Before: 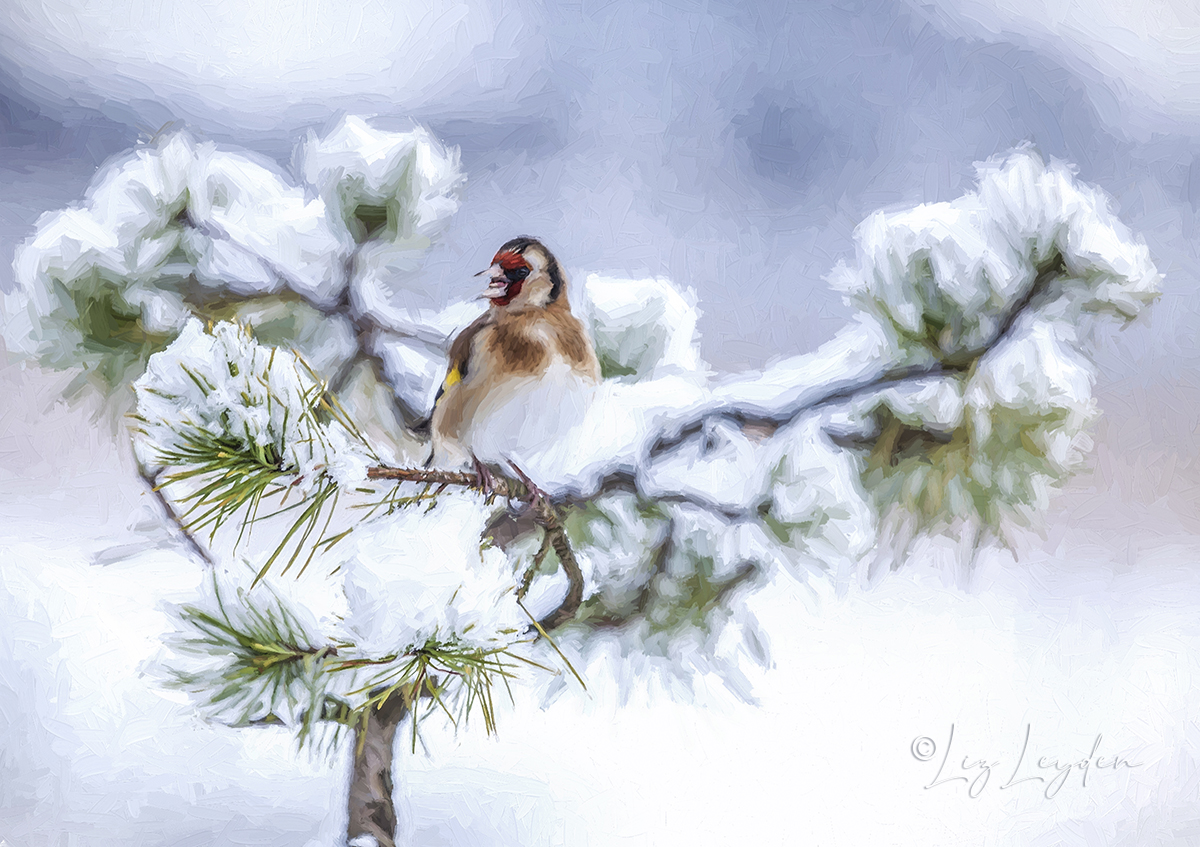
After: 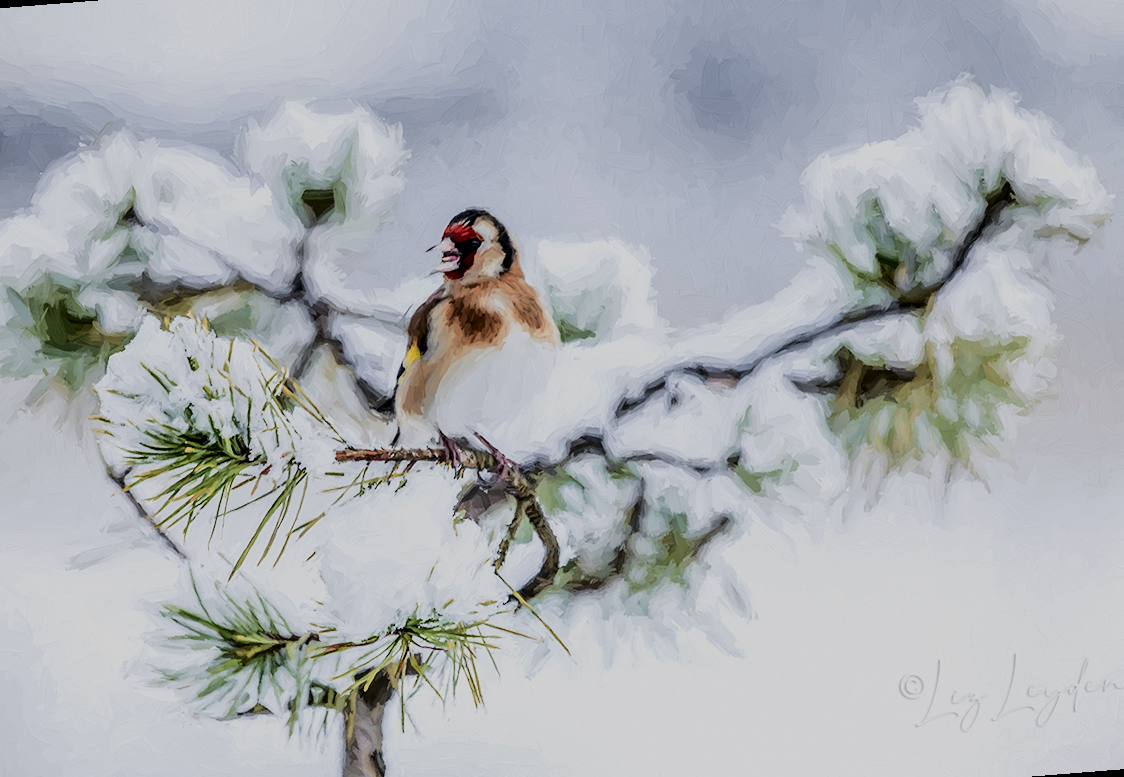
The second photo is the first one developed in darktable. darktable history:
exposure: black level correction 0, exposure 1.2 EV, compensate exposure bias true, compensate highlight preservation false
filmic rgb: black relative exposure -5 EV, hardness 2.88, contrast 1.1, highlights saturation mix -20%
rotate and perspective: rotation -4.57°, crop left 0.054, crop right 0.944, crop top 0.087, crop bottom 0.914
tone curve: curves: ch0 [(0.003, 0) (0.066, 0.031) (0.16, 0.089) (0.269, 0.218) (0.395, 0.408) (0.517, 0.56) (0.684, 0.734) (0.791, 0.814) (1, 1)]; ch1 [(0, 0) (0.164, 0.115) (0.337, 0.332) (0.39, 0.398) (0.464, 0.461) (0.501, 0.5) (0.507, 0.5) (0.534, 0.532) (0.577, 0.59) (0.652, 0.681) (0.733, 0.764) (0.819, 0.823) (1, 1)]; ch2 [(0, 0) (0.337, 0.382) (0.464, 0.476) (0.501, 0.5) (0.527, 0.54) (0.551, 0.565) (0.628, 0.632) (0.689, 0.686) (1, 1)], color space Lab, independent channels, preserve colors none
